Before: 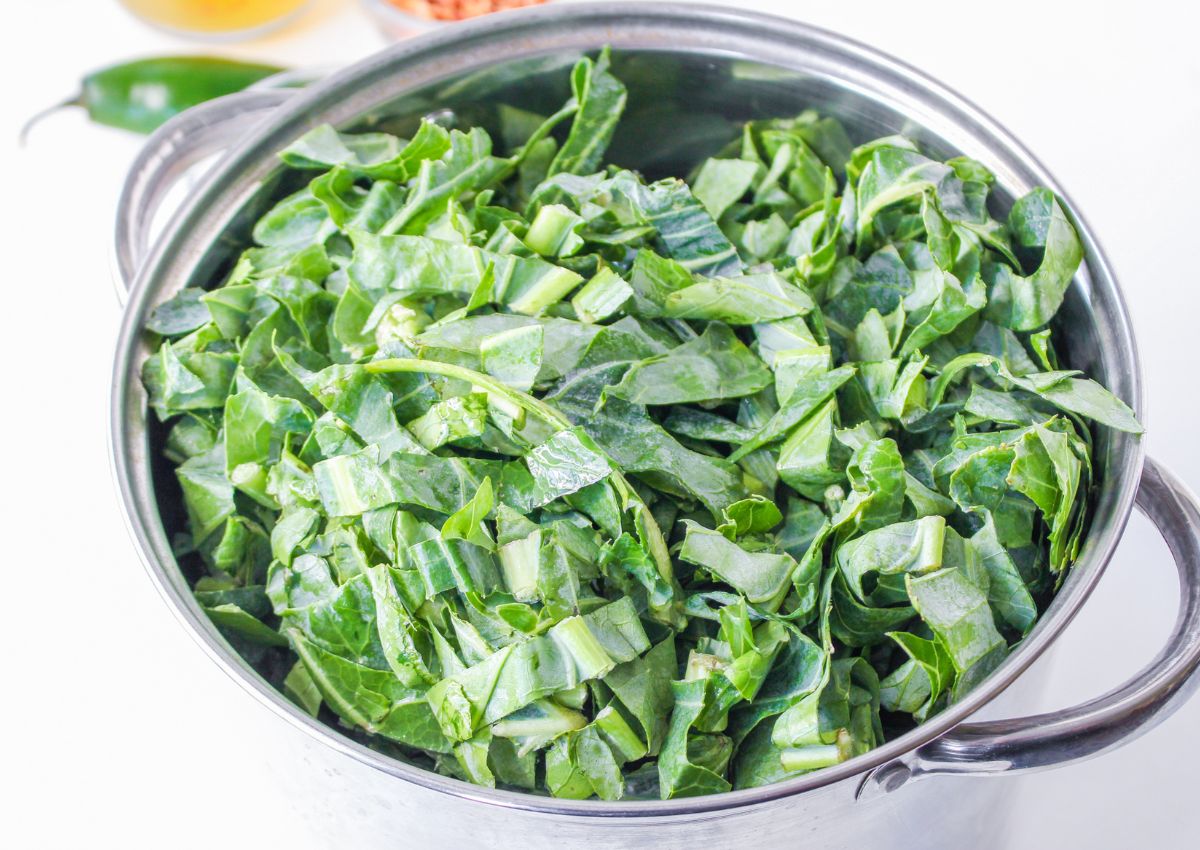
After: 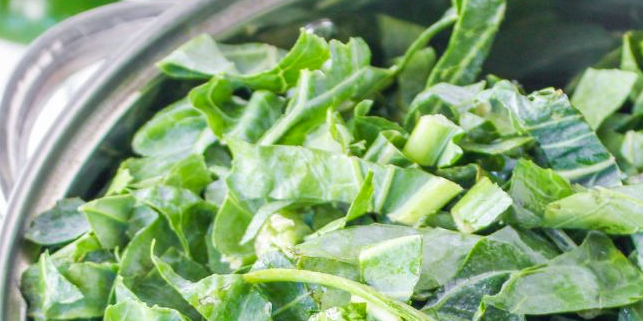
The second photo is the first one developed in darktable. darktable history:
crop: left 10.121%, top 10.631%, right 36.218%, bottom 51.526%
shadows and highlights: shadows 52.34, highlights -28.23, soften with gaussian
